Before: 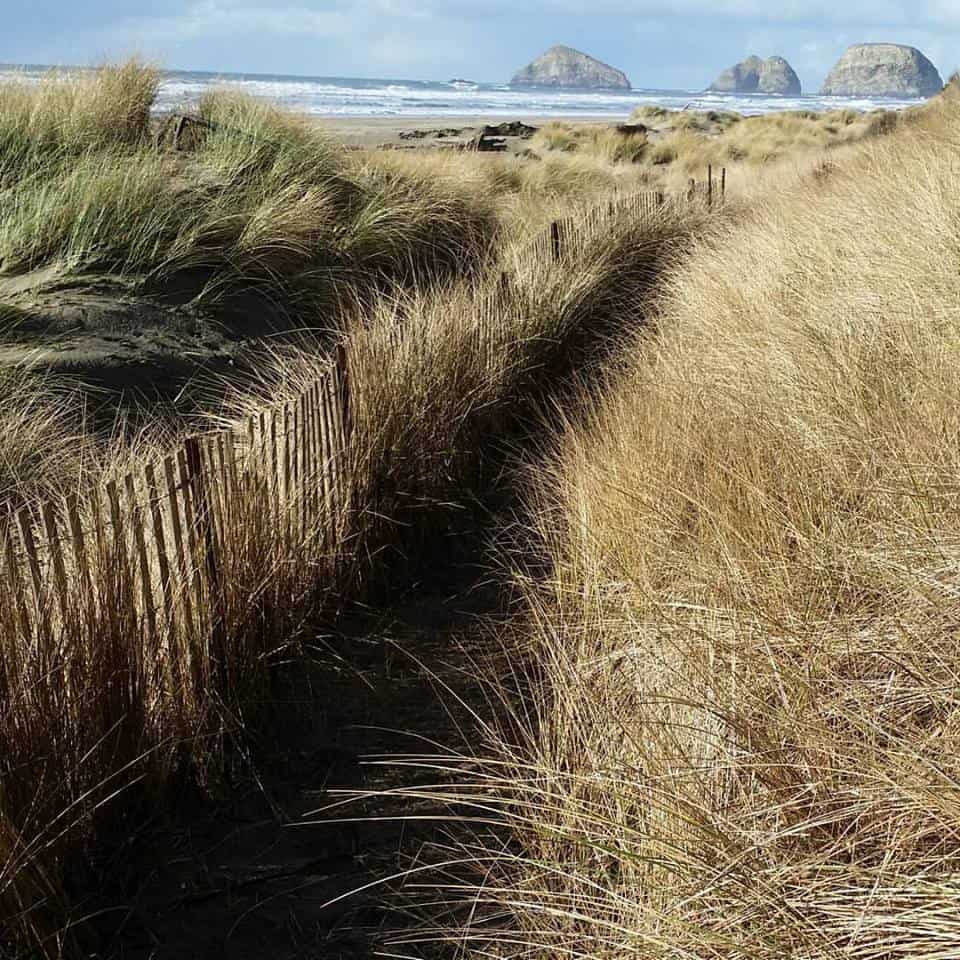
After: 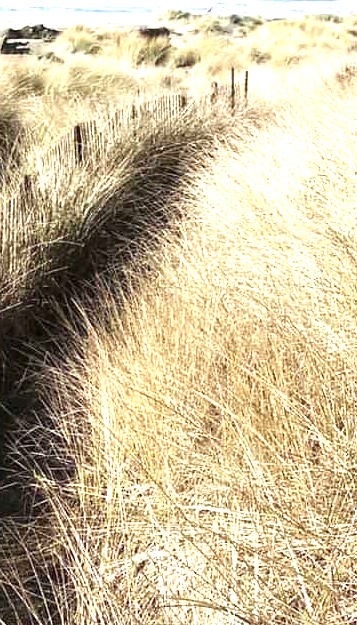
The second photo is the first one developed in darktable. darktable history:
exposure: exposure 1.231 EV, compensate exposure bias true, compensate highlight preservation false
crop and rotate: left 49.715%, top 10.15%, right 13.094%, bottom 24.691%
color correction: highlights b* 0.068, saturation 0.833
